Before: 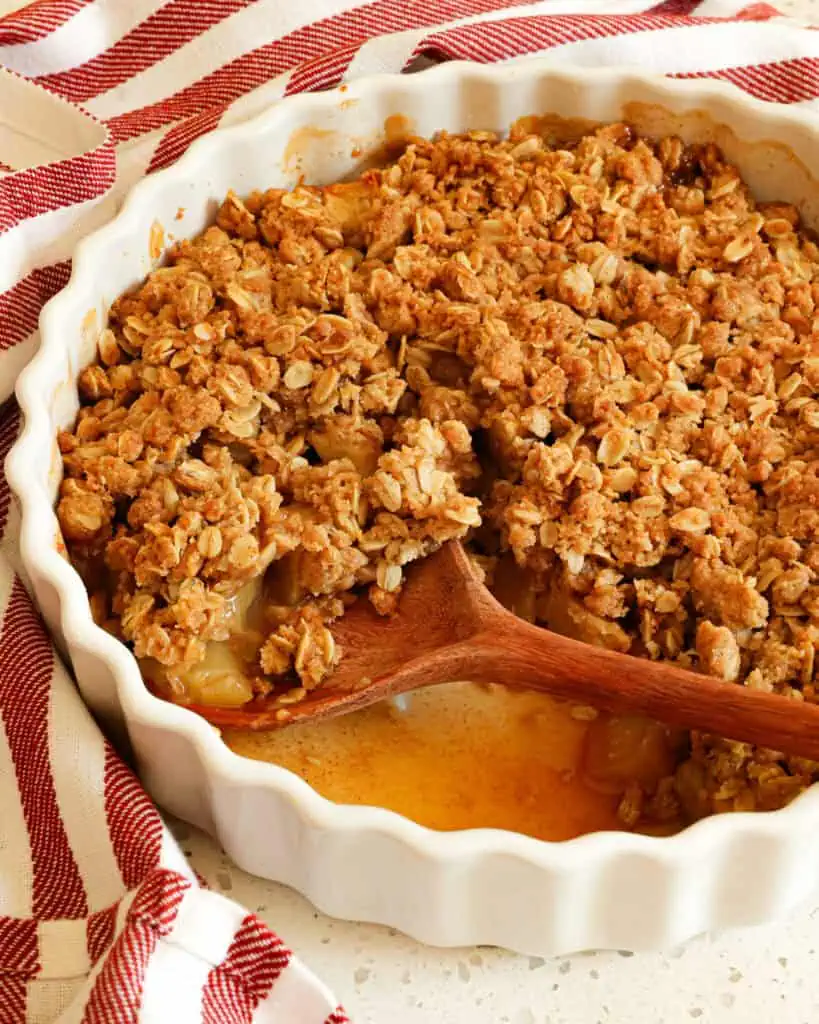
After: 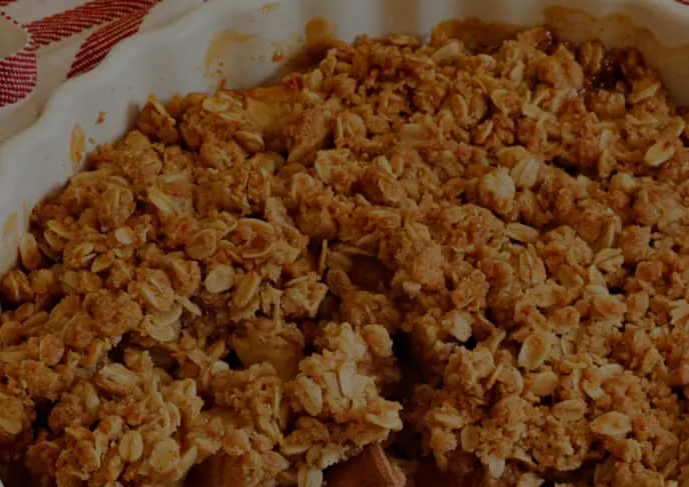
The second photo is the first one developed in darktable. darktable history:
crop and rotate: left 9.662%, top 9.446%, right 6.14%, bottom 42.923%
exposure: exposure -1.908 EV, compensate exposure bias true, compensate highlight preservation false
